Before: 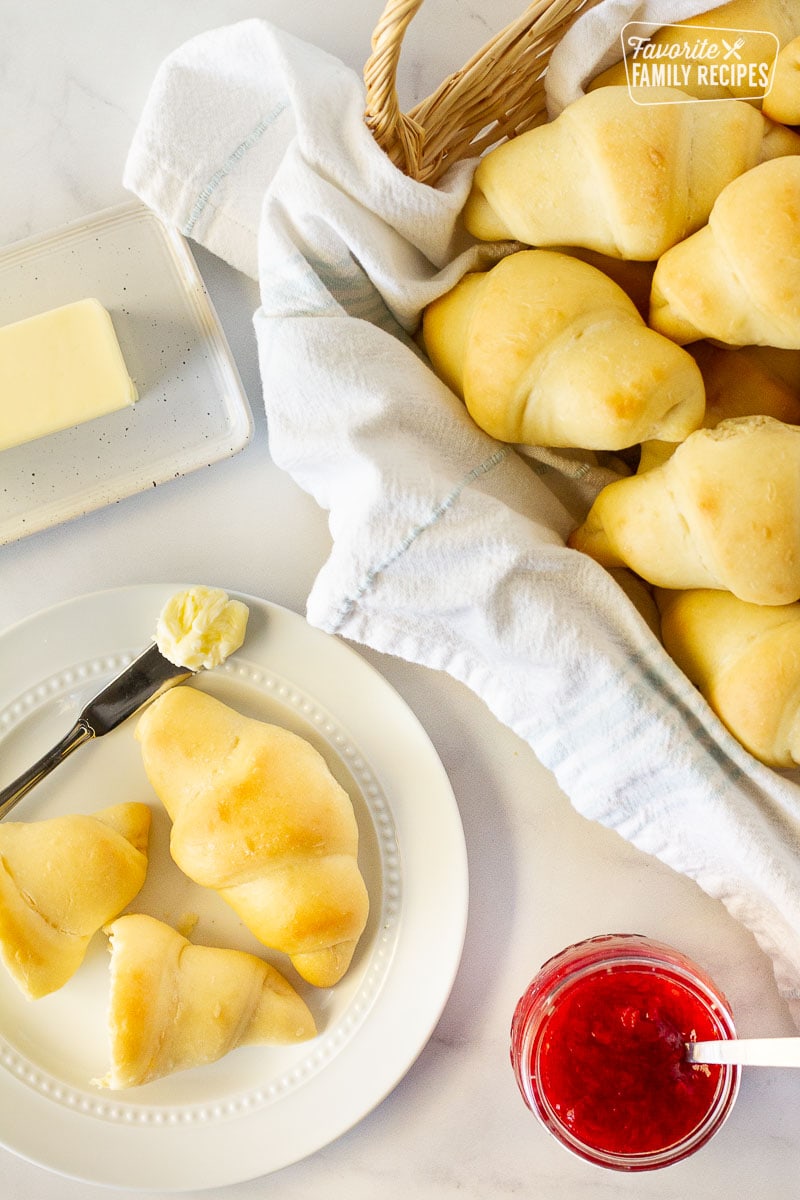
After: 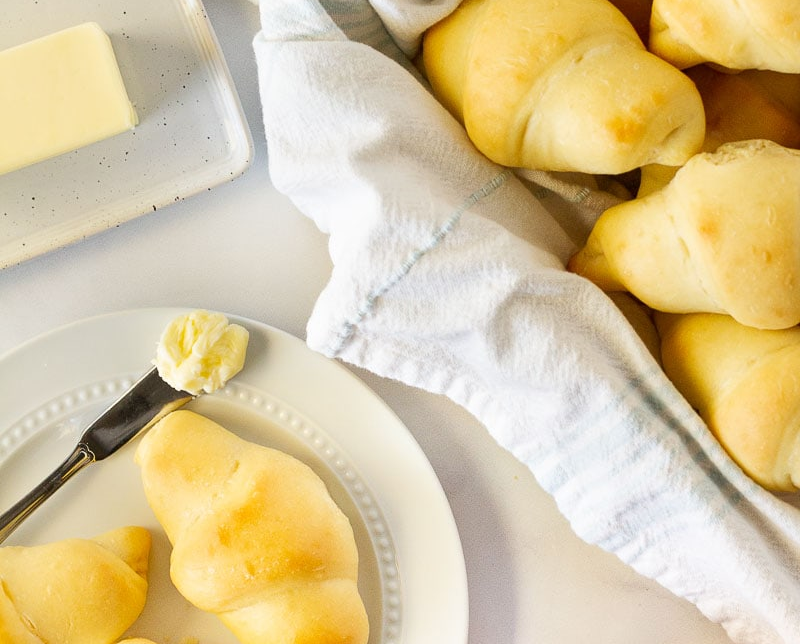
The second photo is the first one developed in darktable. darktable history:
crop and rotate: top 23.006%, bottom 23.267%
